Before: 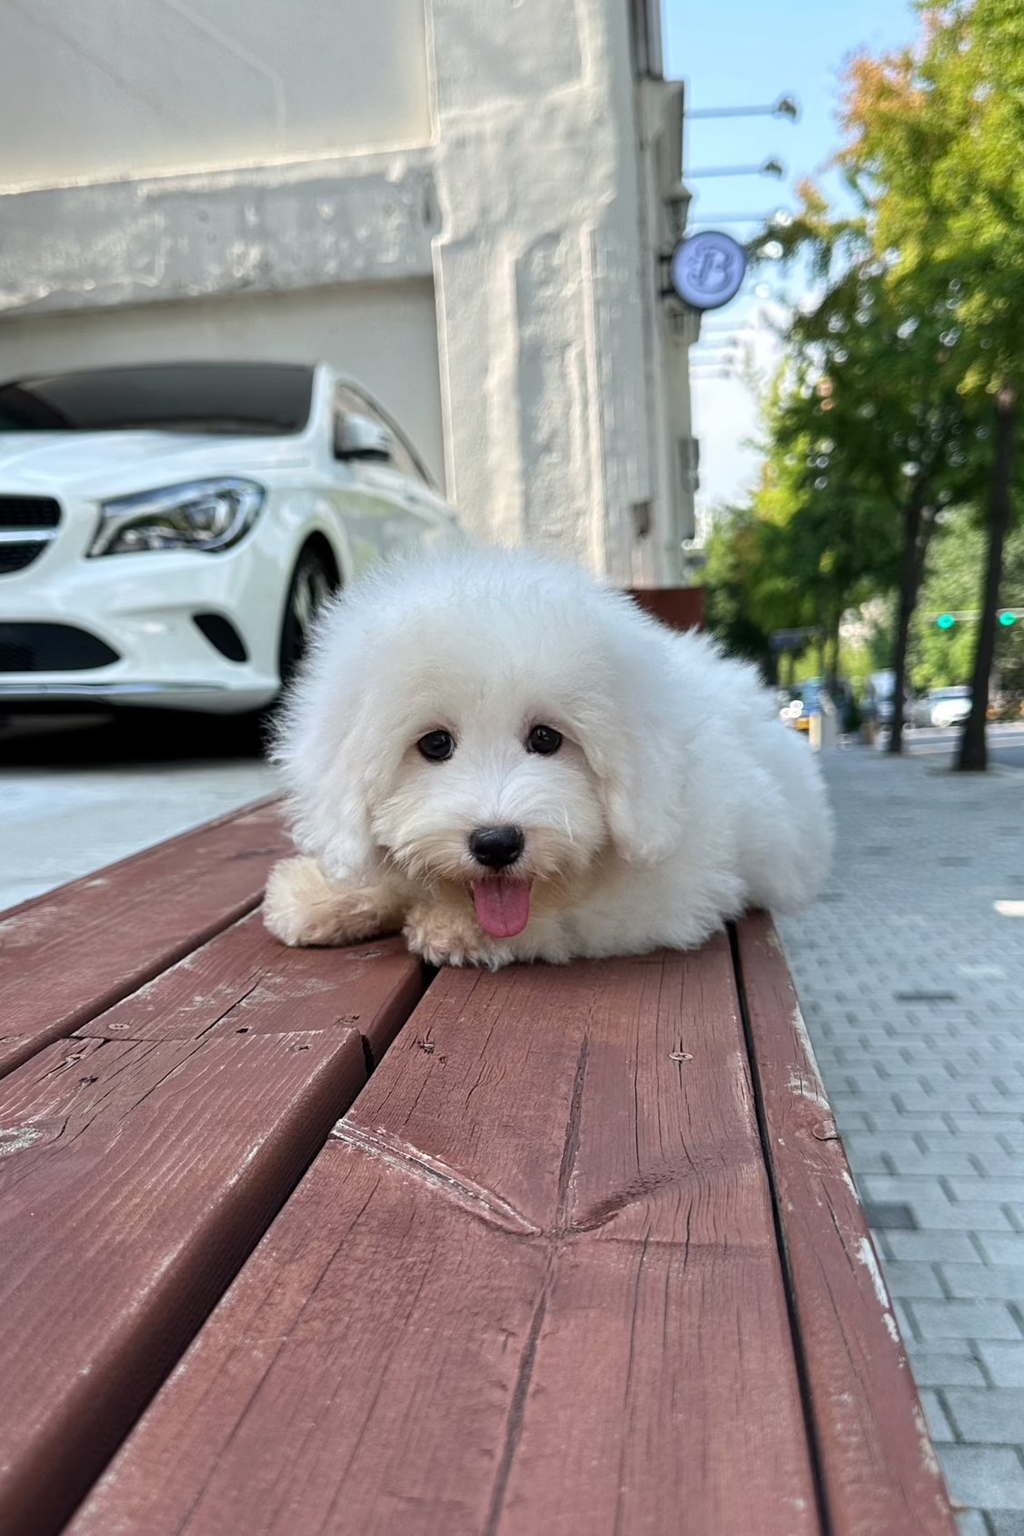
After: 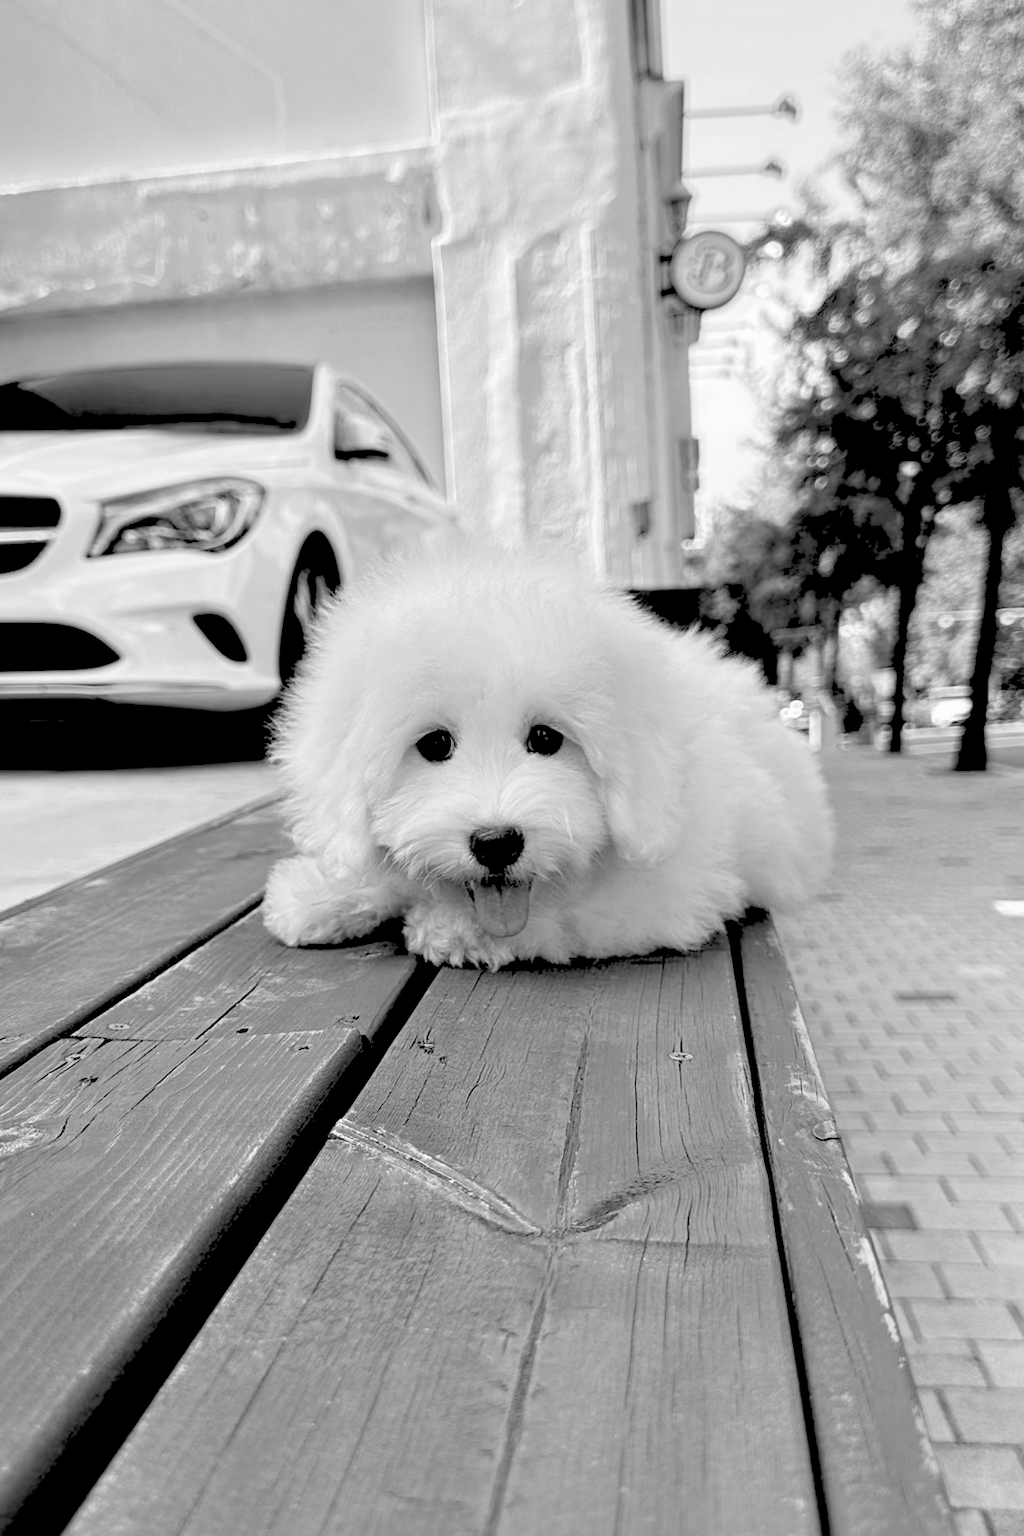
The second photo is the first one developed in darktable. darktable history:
color correction: highlights a* 10.12, highlights b* 39.04, shadows a* 14.62, shadows b* 3.37
rgb levels: levels [[0.027, 0.429, 0.996], [0, 0.5, 1], [0, 0.5, 1]]
monochrome: on, module defaults
